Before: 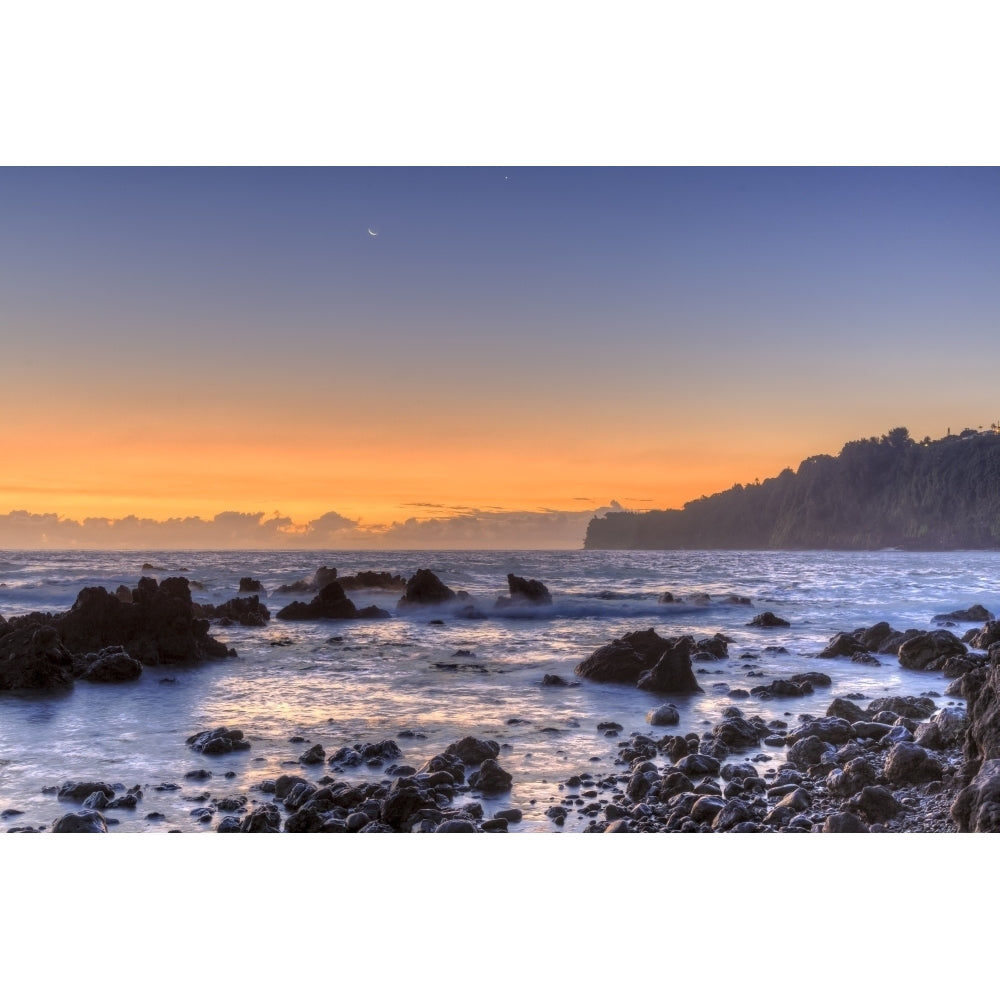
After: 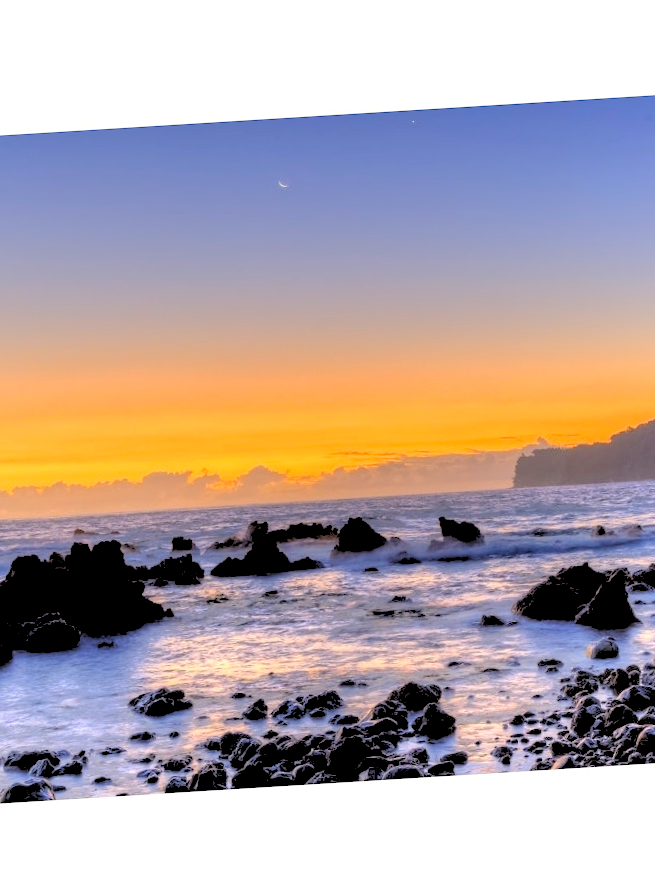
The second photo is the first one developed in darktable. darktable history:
color balance rgb: perceptual saturation grading › global saturation 20%, global vibrance 20%
rgb levels: levels [[0.027, 0.429, 0.996], [0, 0.5, 1], [0, 0.5, 1]]
rotate and perspective: rotation -3.52°, crop left 0.036, crop right 0.964, crop top 0.081, crop bottom 0.919
crop and rotate: left 6.617%, right 26.717%
tone equalizer: on, module defaults
